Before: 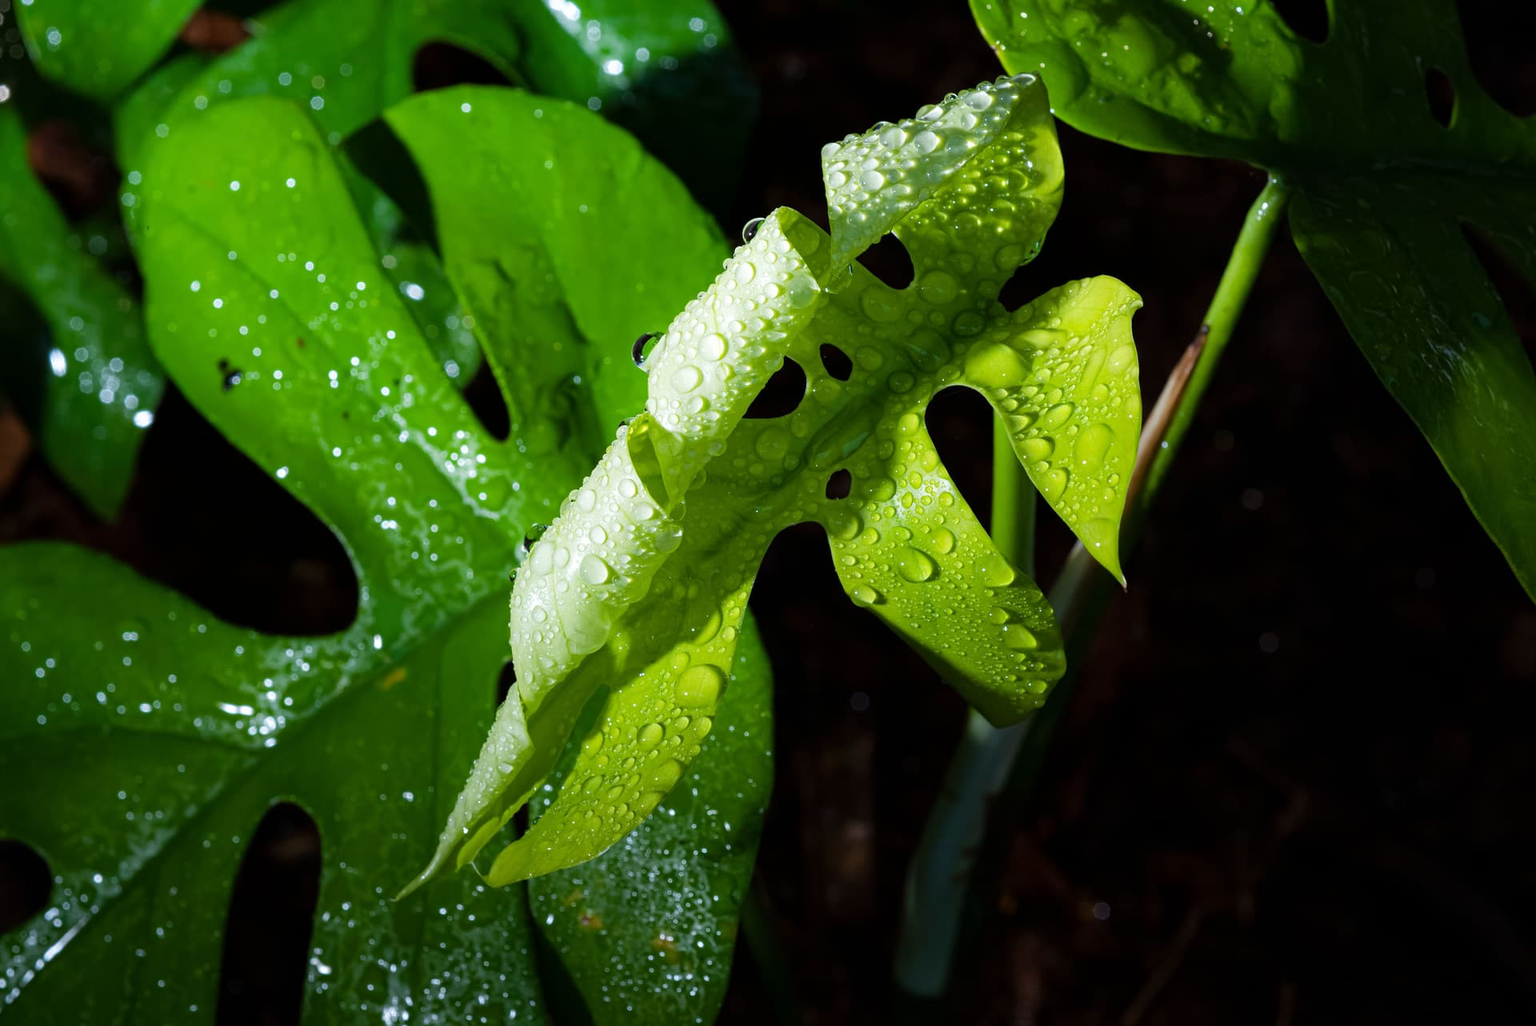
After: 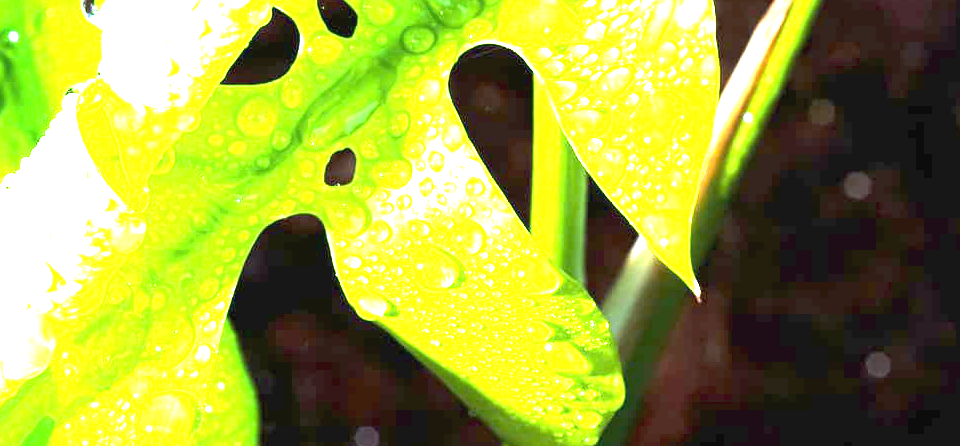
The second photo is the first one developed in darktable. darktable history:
crop: left 36.888%, top 34.229%, right 13.073%, bottom 30.939%
exposure: black level correction 0, exposure 3.972 EV, compensate exposure bias true, compensate highlight preservation false
